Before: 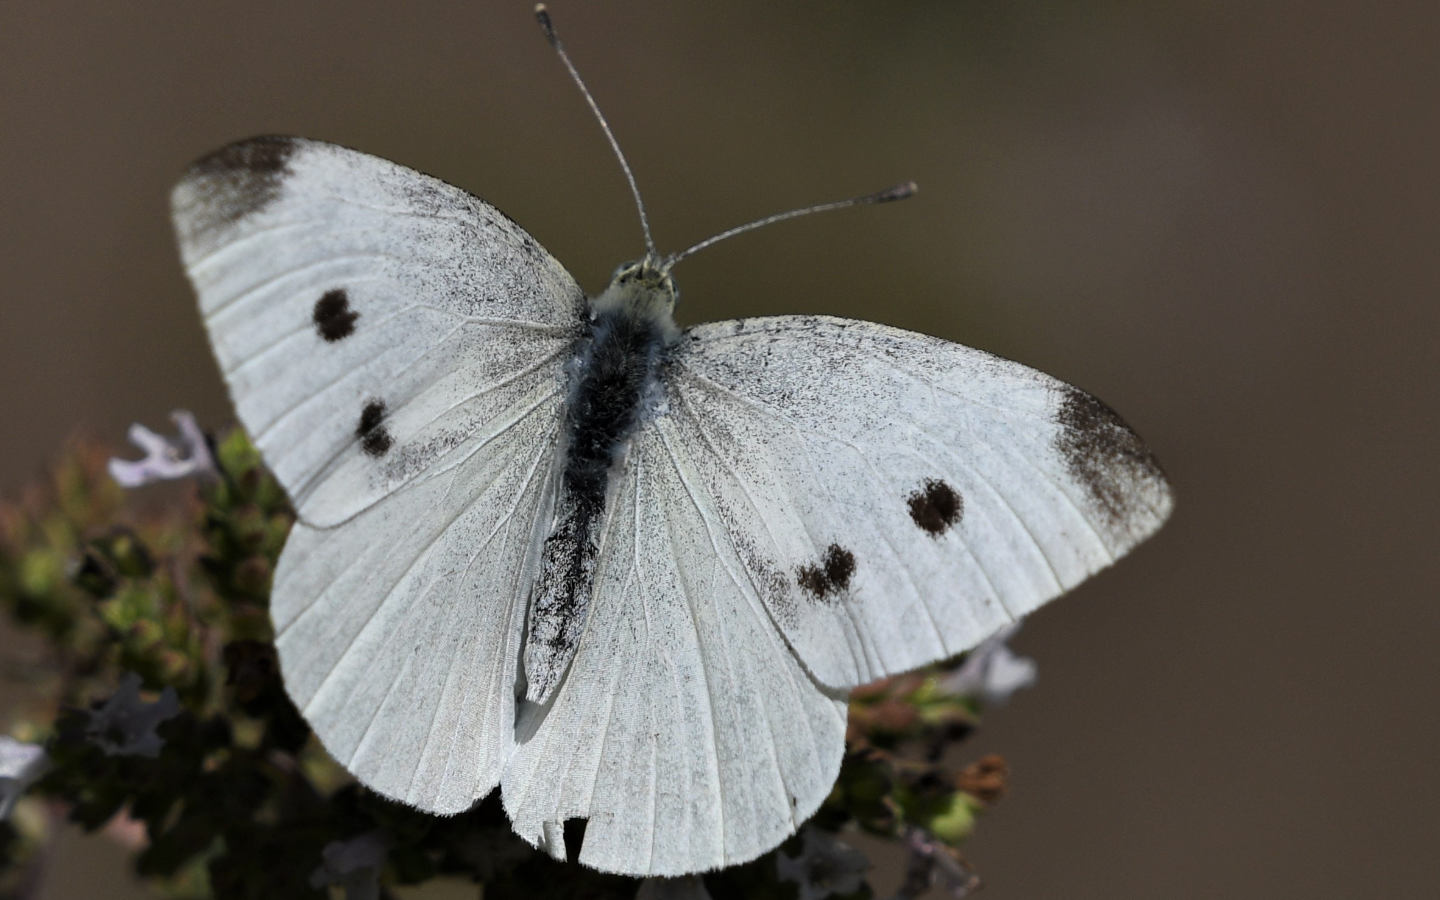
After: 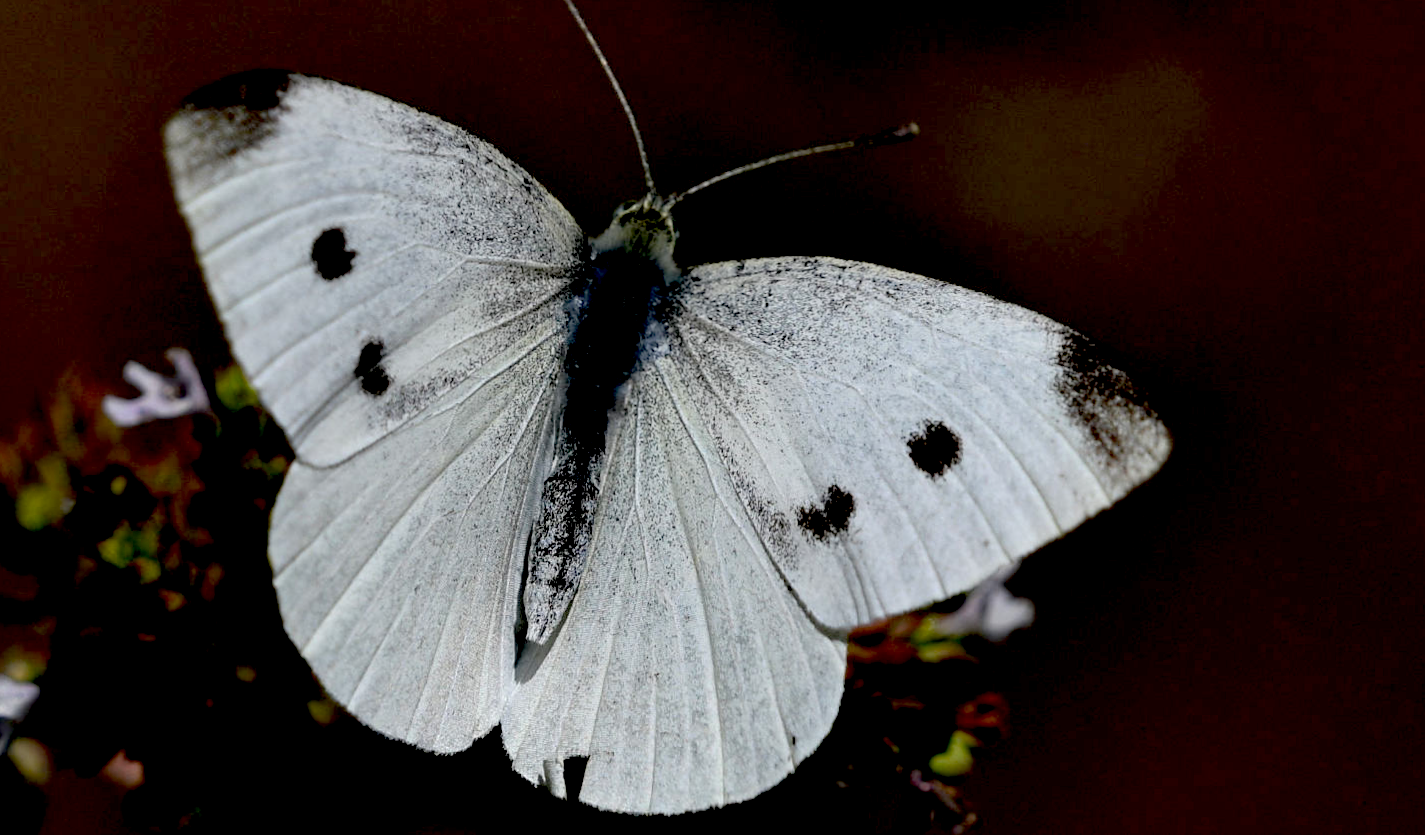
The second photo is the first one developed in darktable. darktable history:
rotate and perspective: rotation 0.174°, lens shift (vertical) 0.013, lens shift (horizontal) 0.019, shear 0.001, automatic cropping original format, crop left 0.007, crop right 0.991, crop top 0.016, crop bottom 0.997
crop and rotate: top 6.25%
exposure: black level correction 0.056, compensate highlight preservation false
